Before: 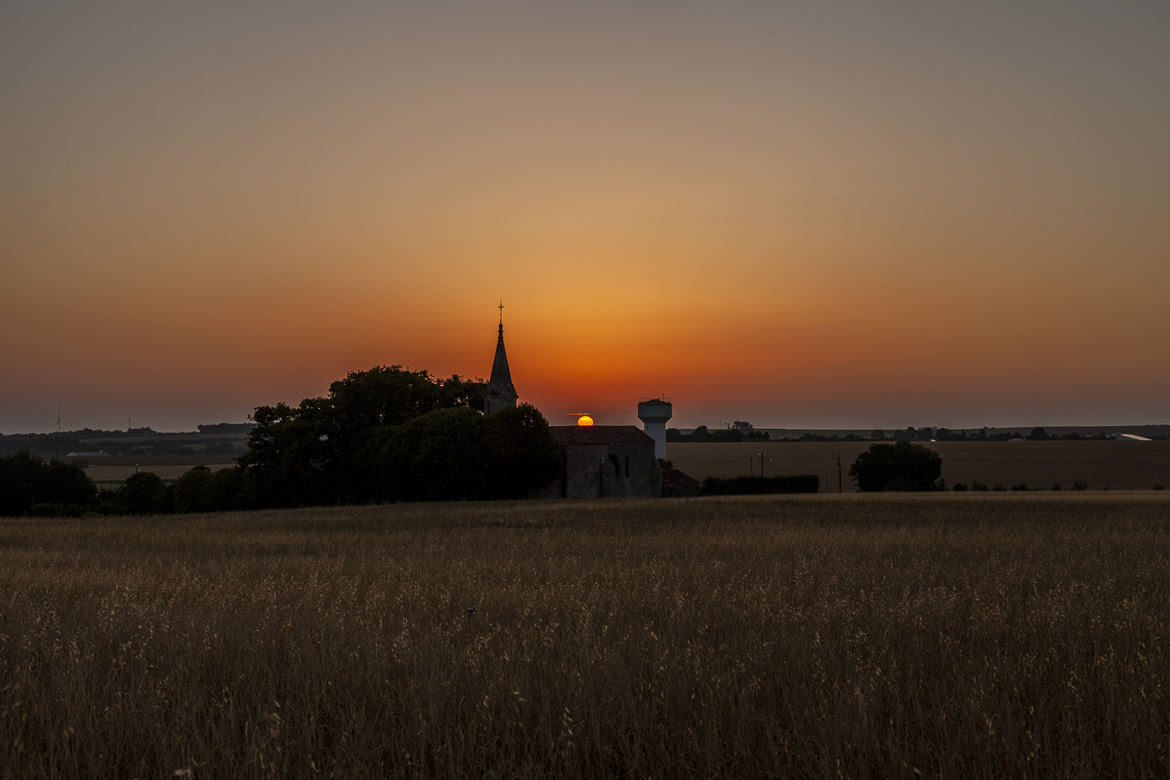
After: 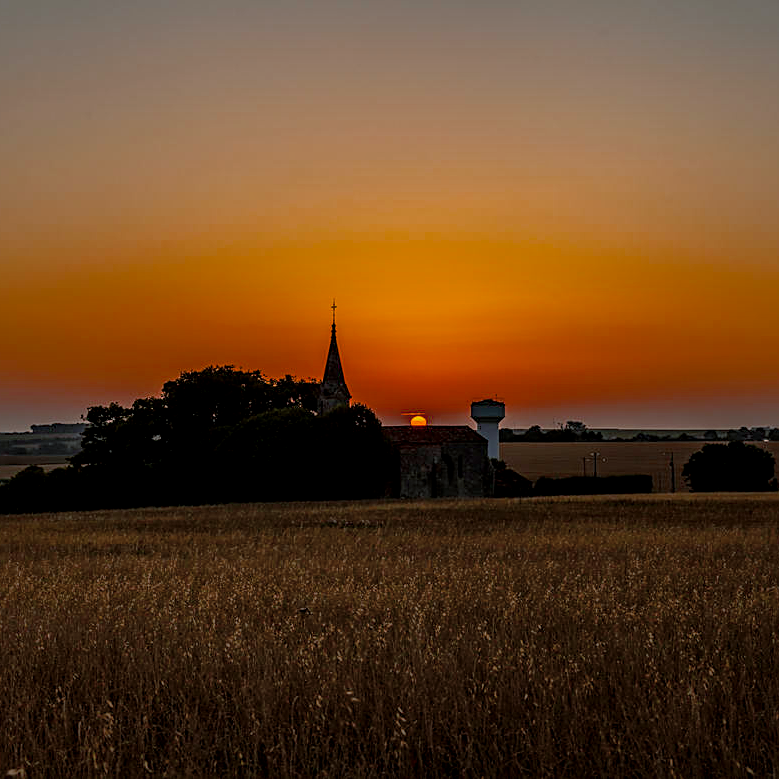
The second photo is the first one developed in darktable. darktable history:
crop and rotate: left 14.349%, right 18.985%
color balance rgb: highlights gain › chroma 3.02%, highlights gain › hue 60.27°, perceptual saturation grading › global saturation 19.402%, global vibrance 16.019%, saturation formula JzAzBz (2021)
shadows and highlights: shadows 40.33, highlights -60.08
color correction: highlights a* -9.9, highlights b* -9.96
local contrast: on, module defaults
sharpen: on, module defaults
